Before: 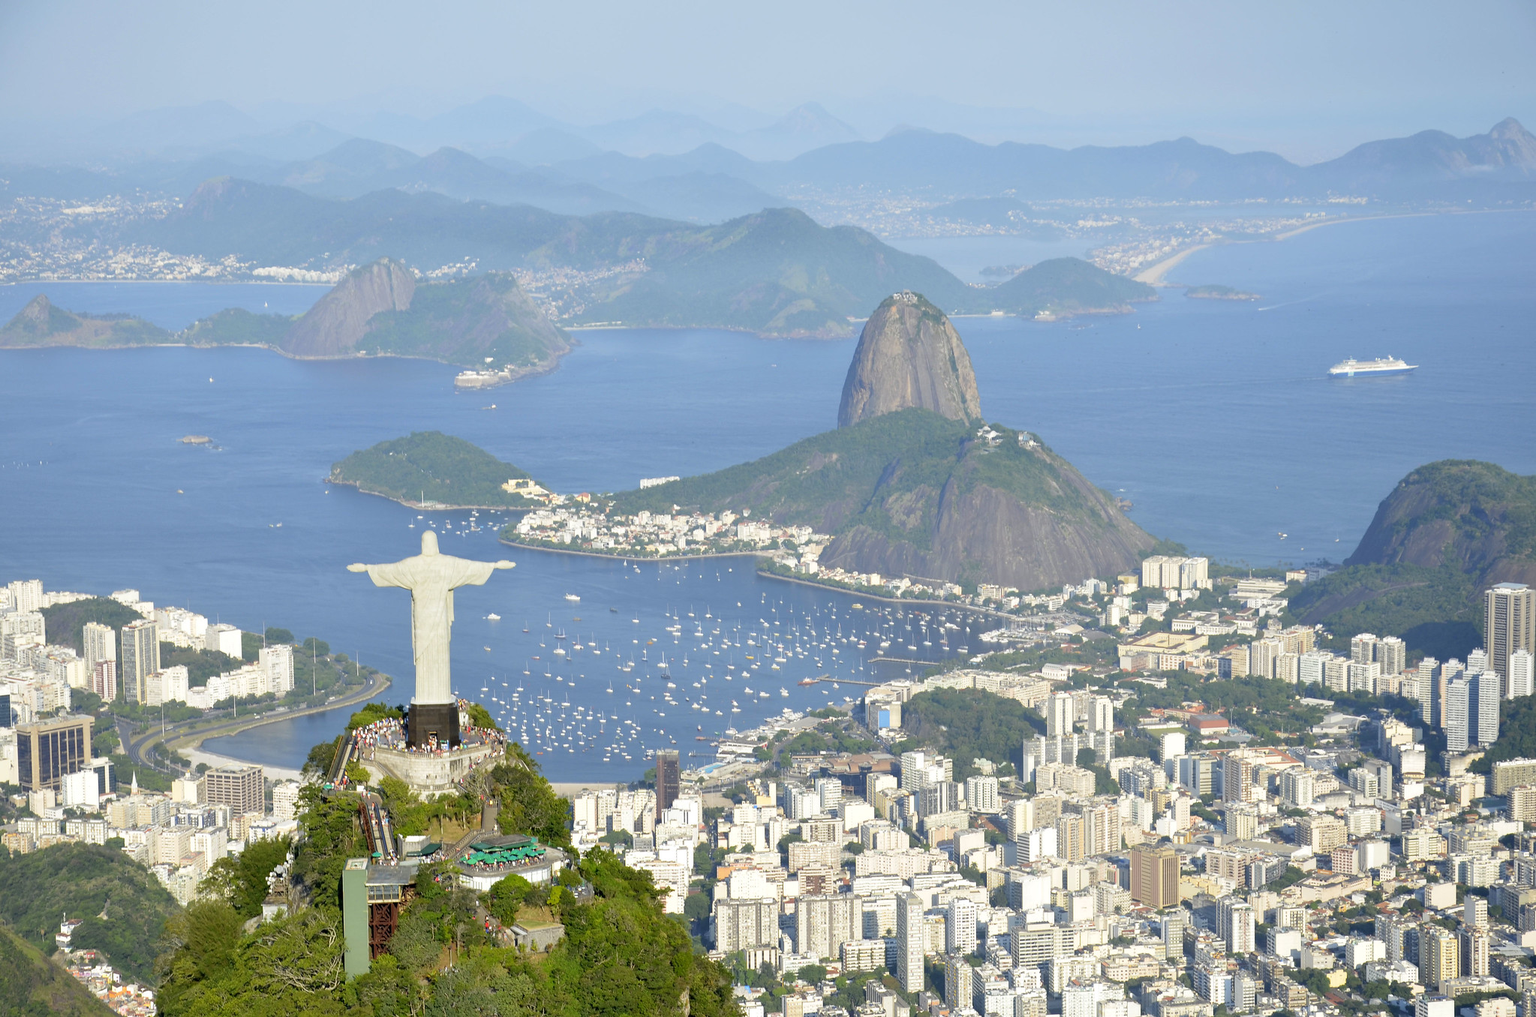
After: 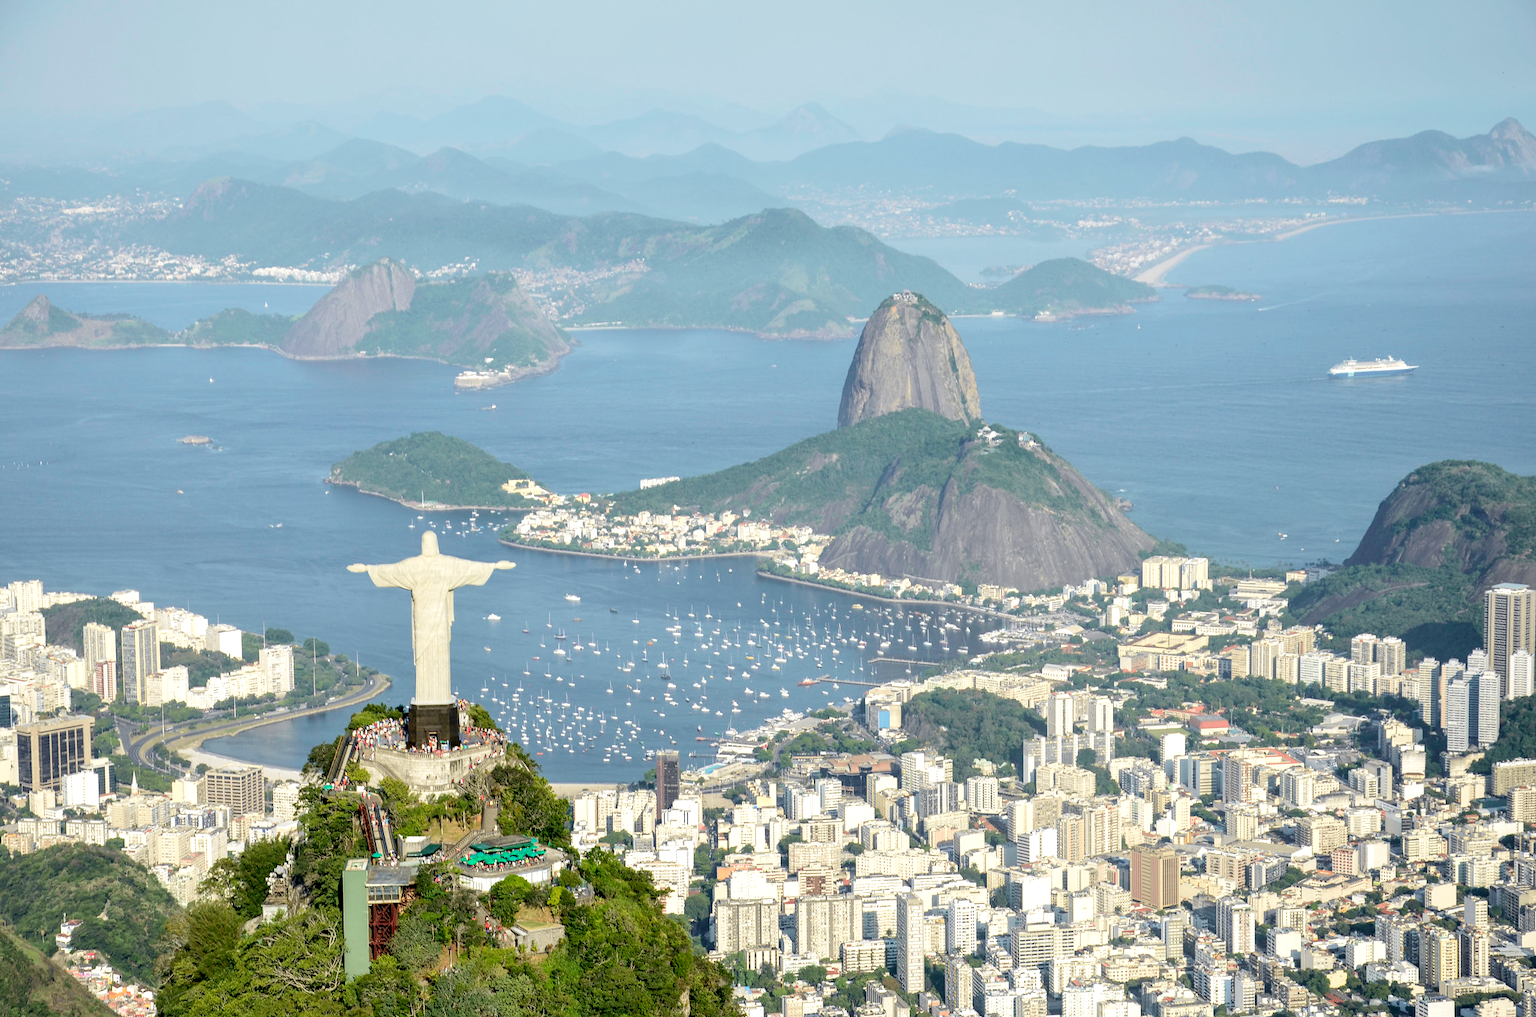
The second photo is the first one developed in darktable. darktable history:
local contrast: detail 130%
tone curve: curves: ch0 [(0.003, 0) (0.066, 0.031) (0.163, 0.112) (0.264, 0.238) (0.395, 0.408) (0.517, 0.56) (0.684, 0.734) (0.791, 0.814) (1, 1)]; ch1 [(0, 0) (0.164, 0.115) (0.337, 0.332) (0.39, 0.398) (0.464, 0.461) (0.501, 0.5) (0.507, 0.5) (0.534, 0.532) (0.577, 0.59) (0.652, 0.681) (0.733, 0.749) (0.811, 0.796) (1, 1)]; ch2 [(0, 0) (0.337, 0.382) (0.464, 0.476) (0.501, 0.5) (0.527, 0.54) (0.551, 0.565) (0.6, 0.59) (0.687, 0.675) (1, 1)], color space Lab, independent channels, preserve colors none
